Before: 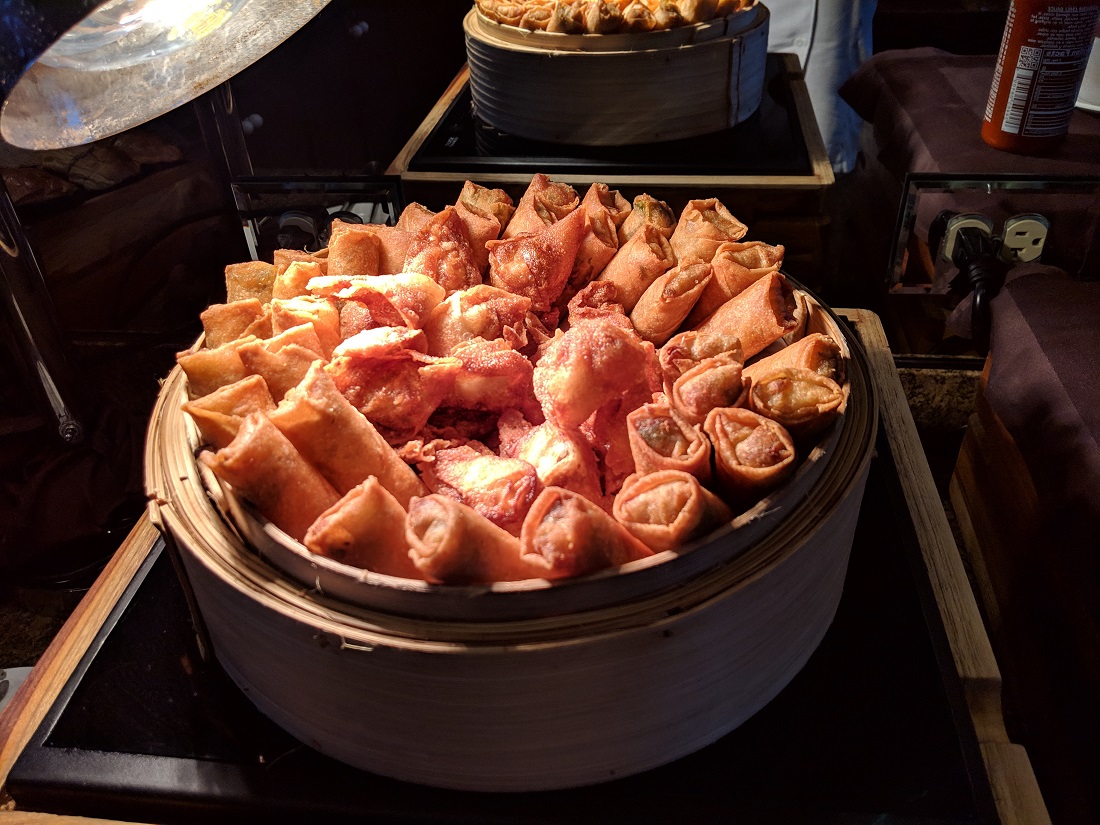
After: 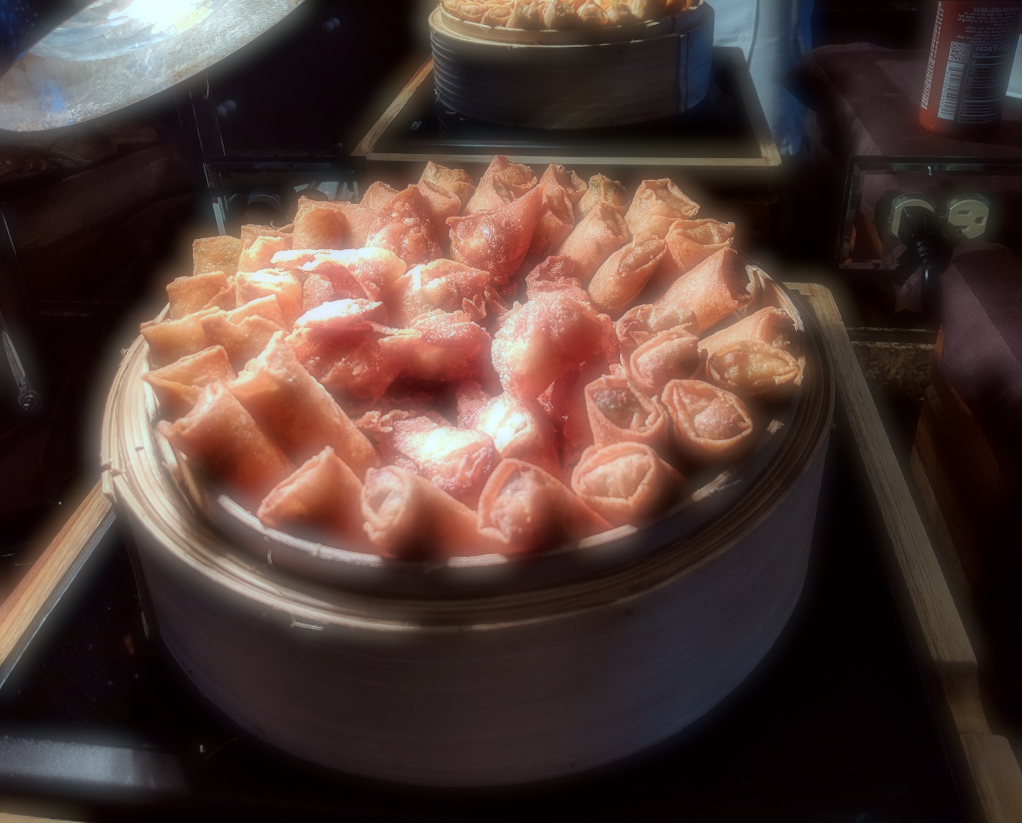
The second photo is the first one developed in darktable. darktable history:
white balance: red 0.988, blue 1.017
local contrast: mode bilateral grid, contrast 20, coarseness 50, detail 120%, midtone range 0.2
rotate and perspective: rotation 0.215°, lens shift (vertical) -0.139, crop left 0.069, crop right 0.939, crop top 0.002, crop bottom 0.996
color correction: highlights a* -11.71, highlights b* -15.58
soften: on, module defaults
